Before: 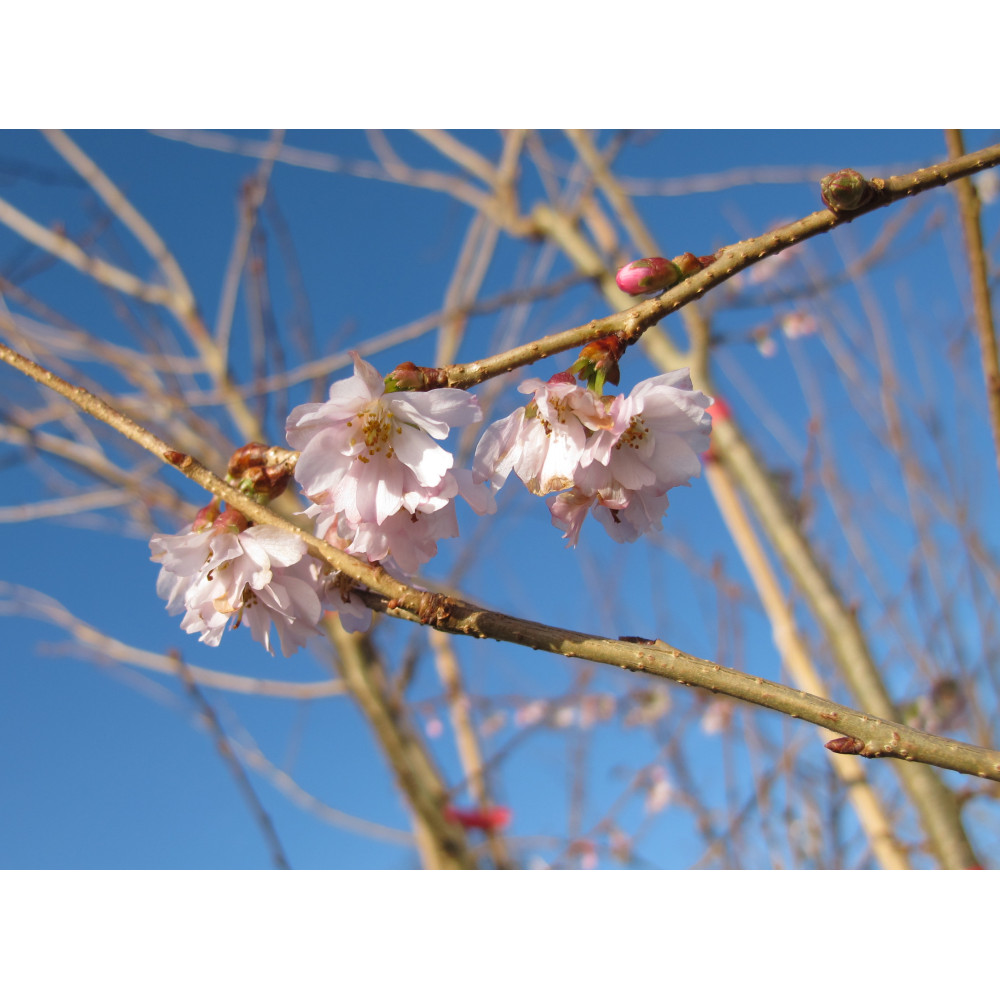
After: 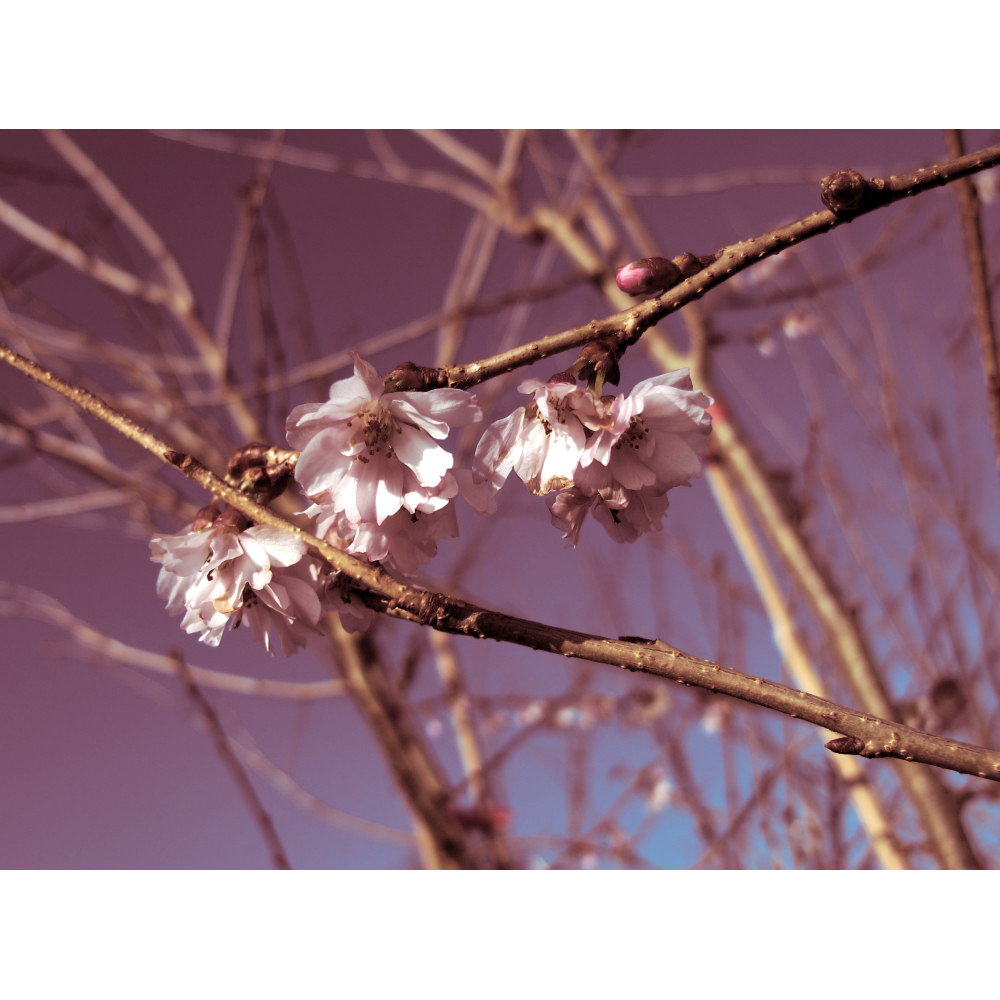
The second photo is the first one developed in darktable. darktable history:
levels: levels [0.101, 0.578, 0.953]
split-toning: highlights › hue 187.2°, highlights › saturation 0.83, balance -68.05, compress 56.43%
